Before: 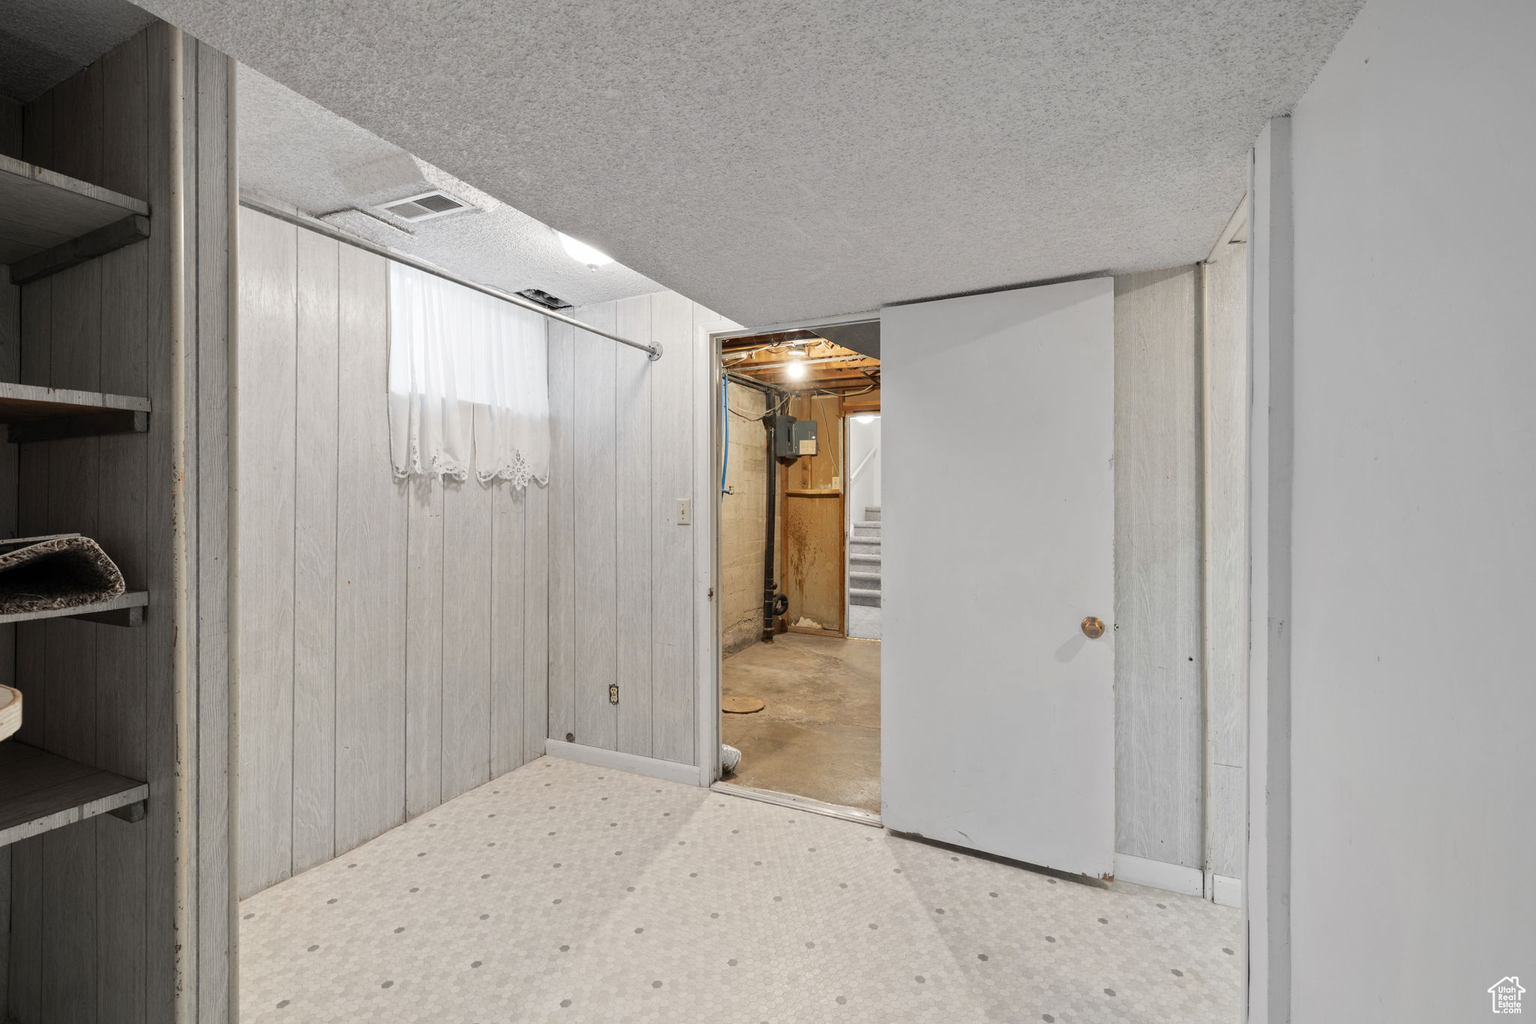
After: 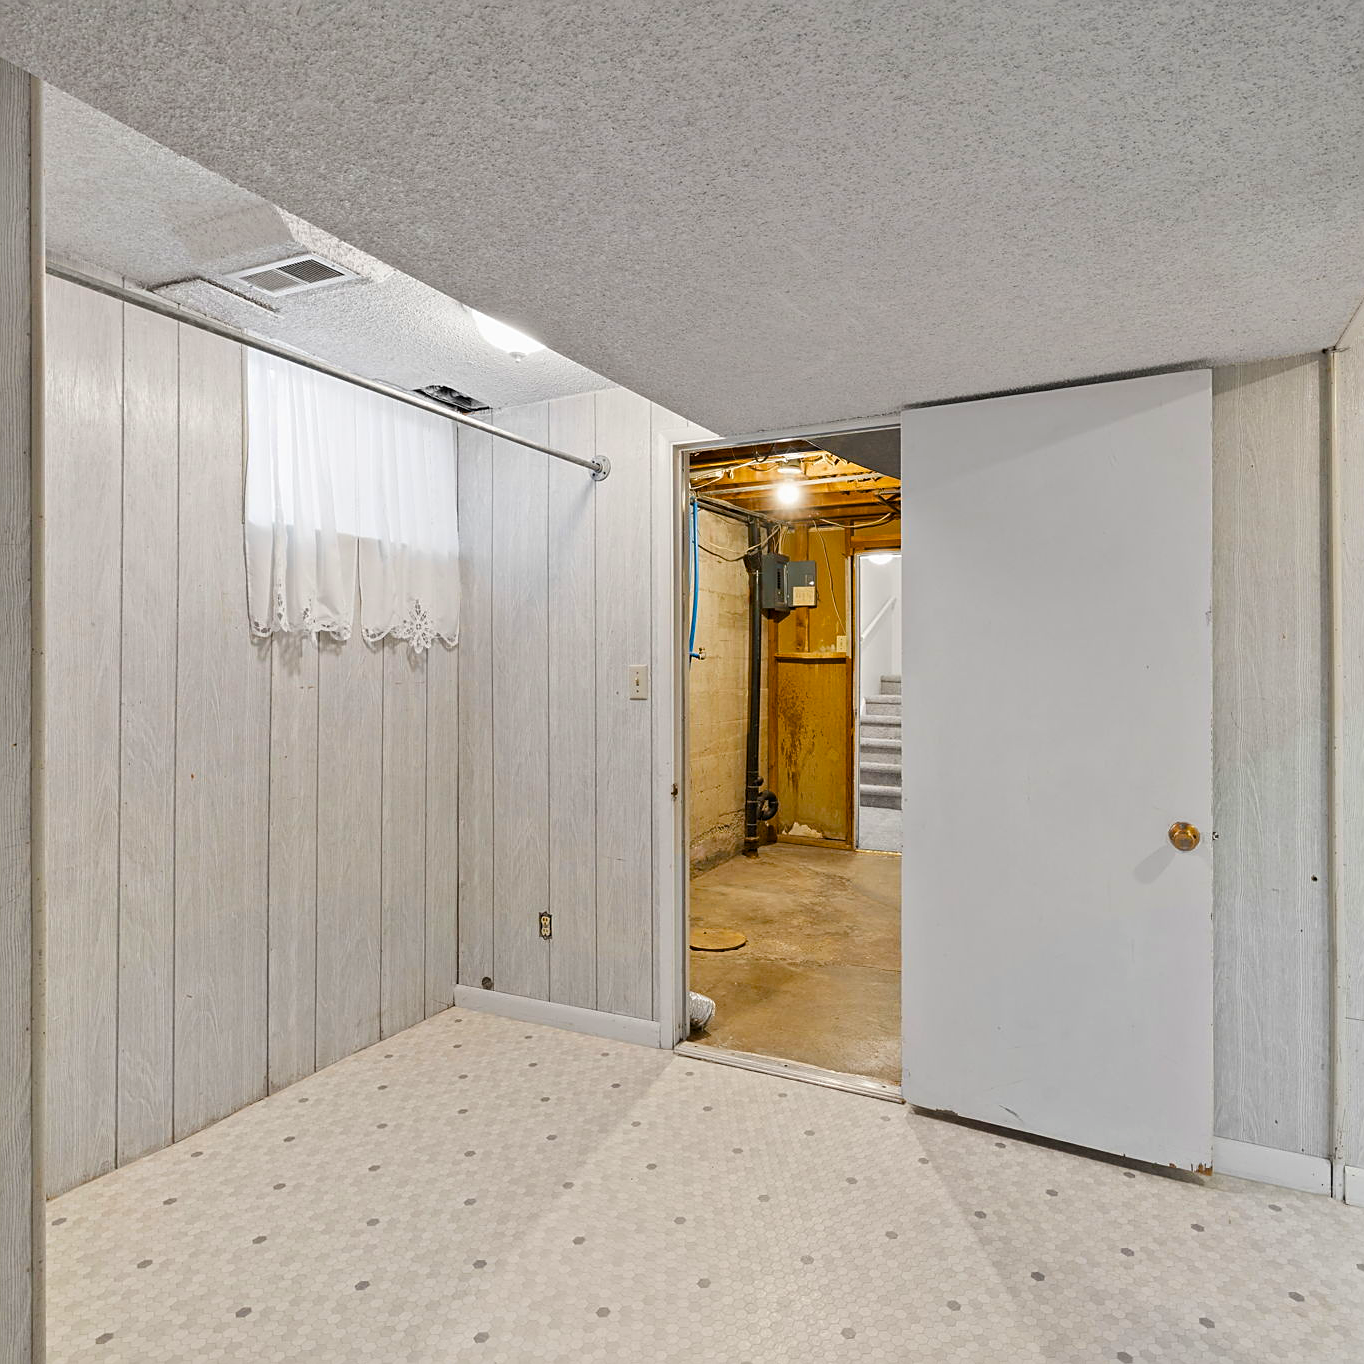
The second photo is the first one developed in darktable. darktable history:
sharpen: on, module defaults
exposure: exposure -0.04 EV, compensate highlight preservation false
color balance rgb: shadows lift › luminance -20.057%, linear chroma grading › global chroma 40.196%, perceptual saturation grading › global saturation 20%, perceptual saturation grading › highlights -25.789%, perceptual saturation grading › shadows 24.895%
crop and rotate: left 13.344%, right 20.049%
